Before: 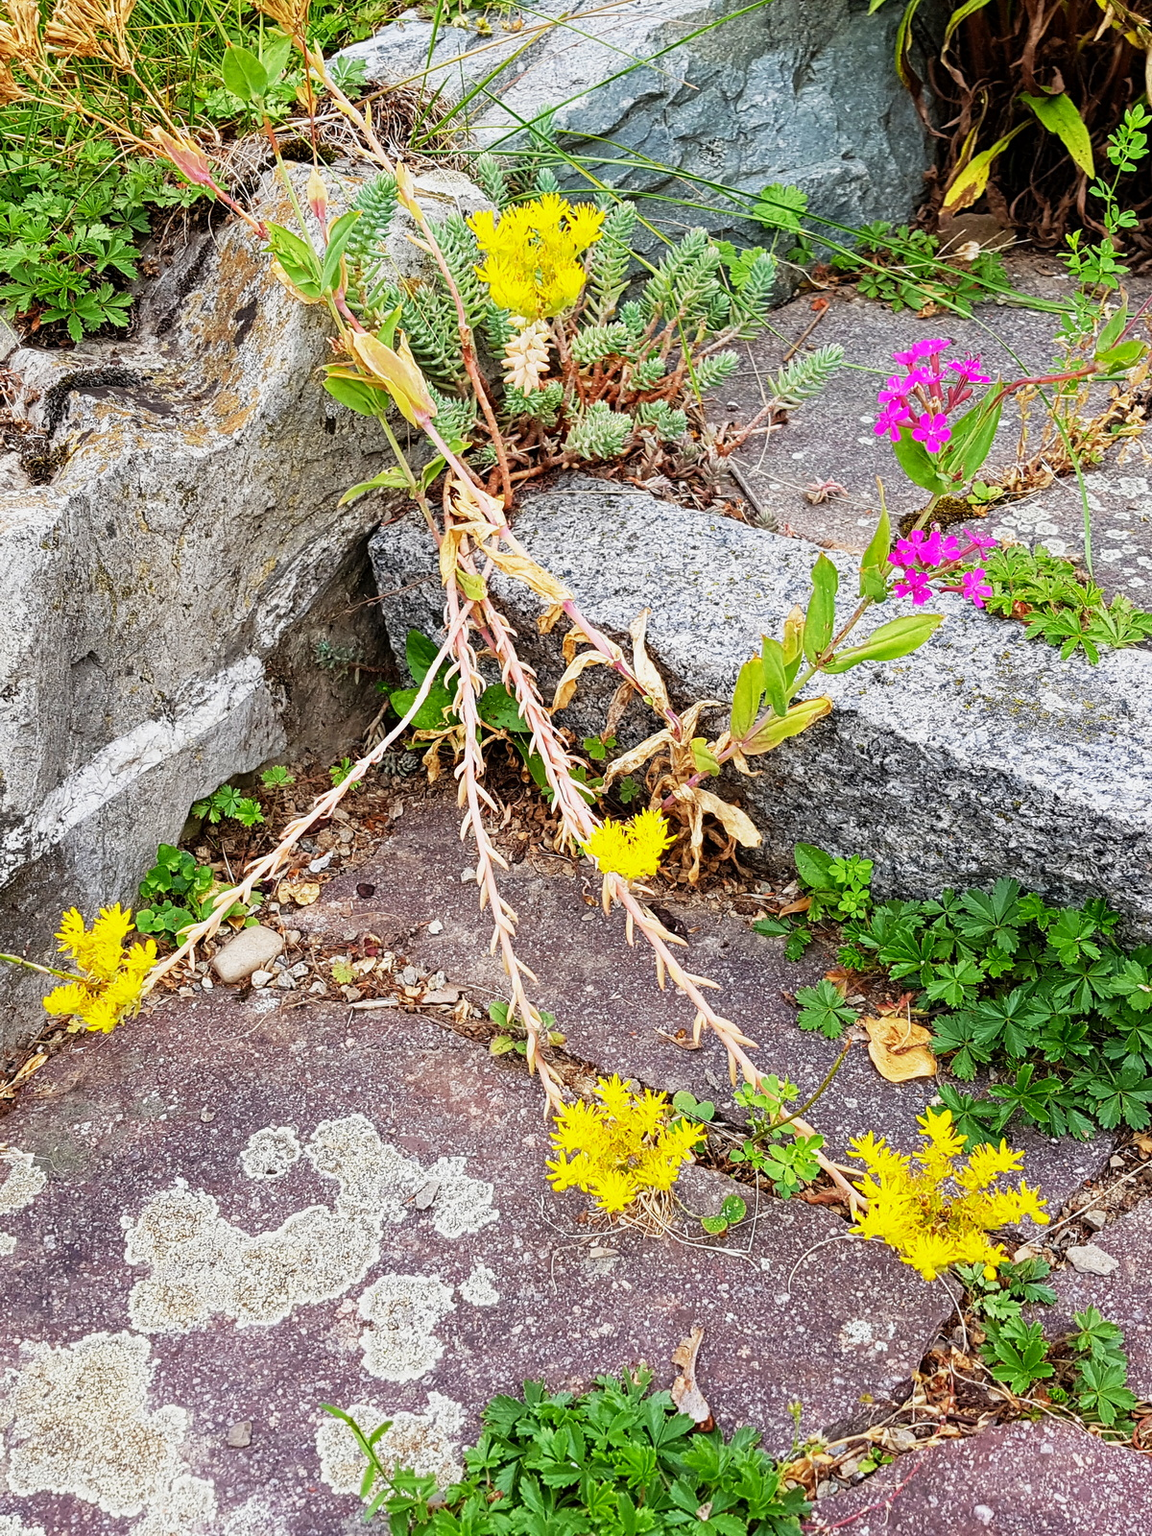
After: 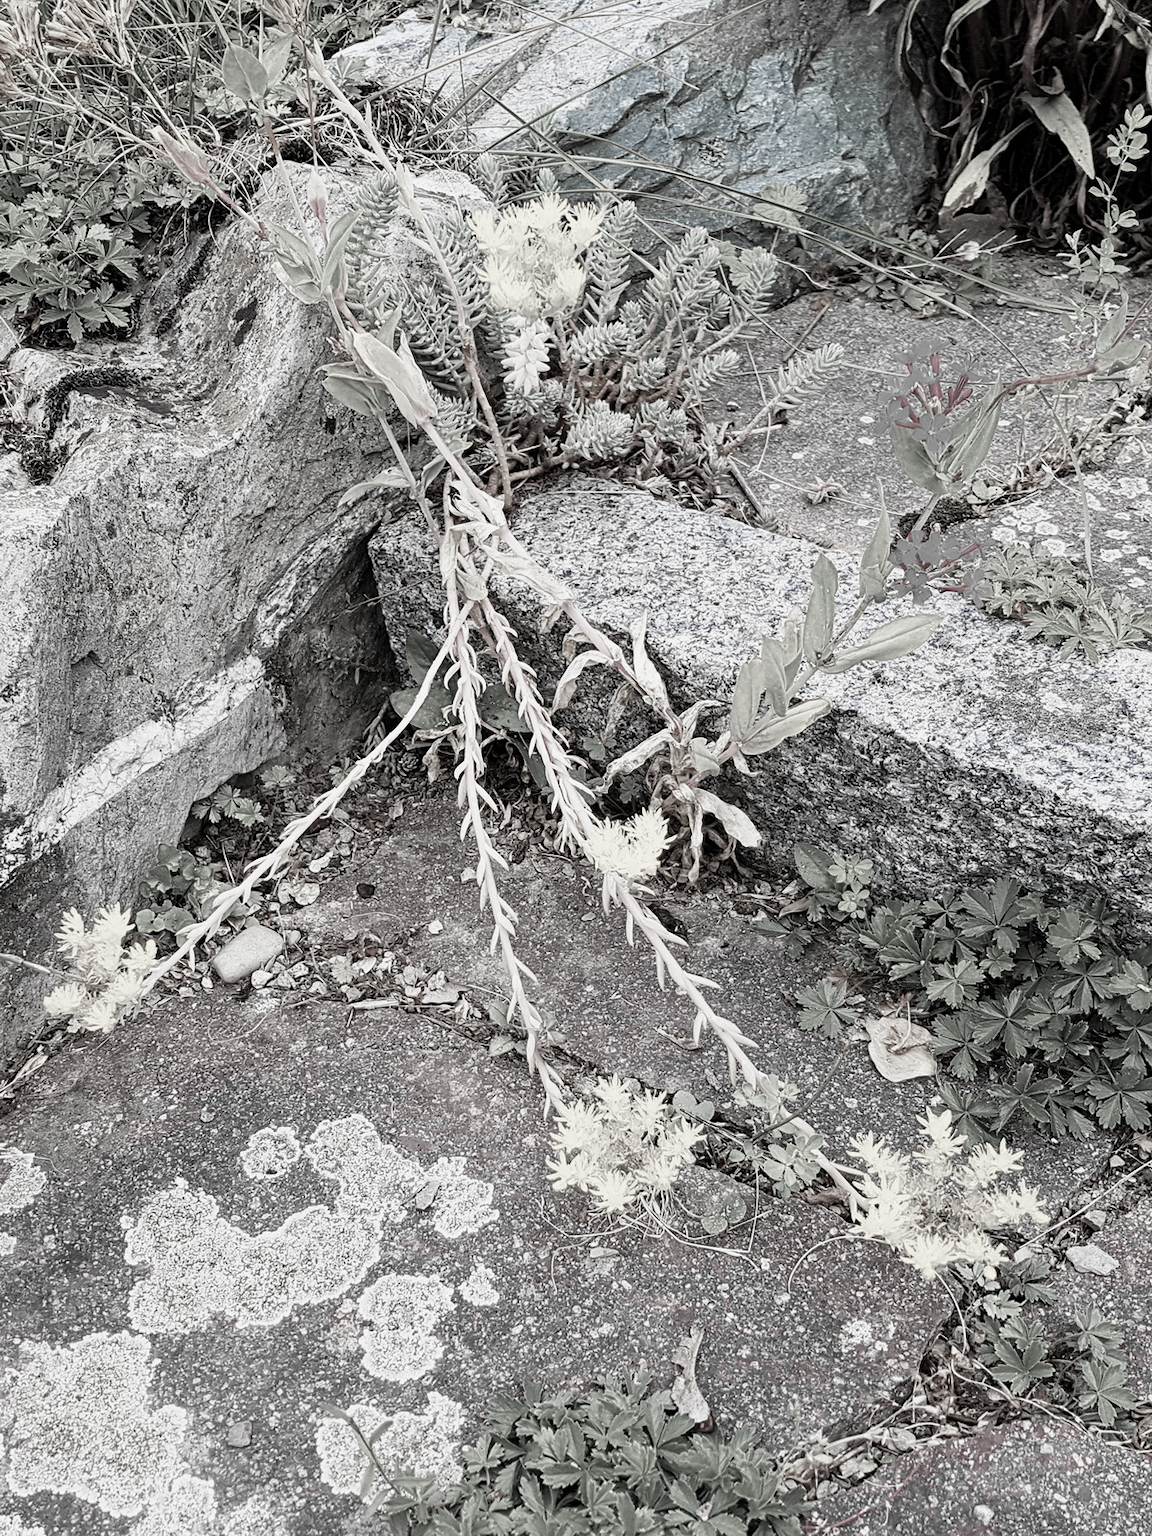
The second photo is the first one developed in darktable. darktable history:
color zones: curves: ch1 [(0.238, 0.163) (0.476, 0.2) (0.733, 0.322) (0.848, 0.134)], mix 39.49%
